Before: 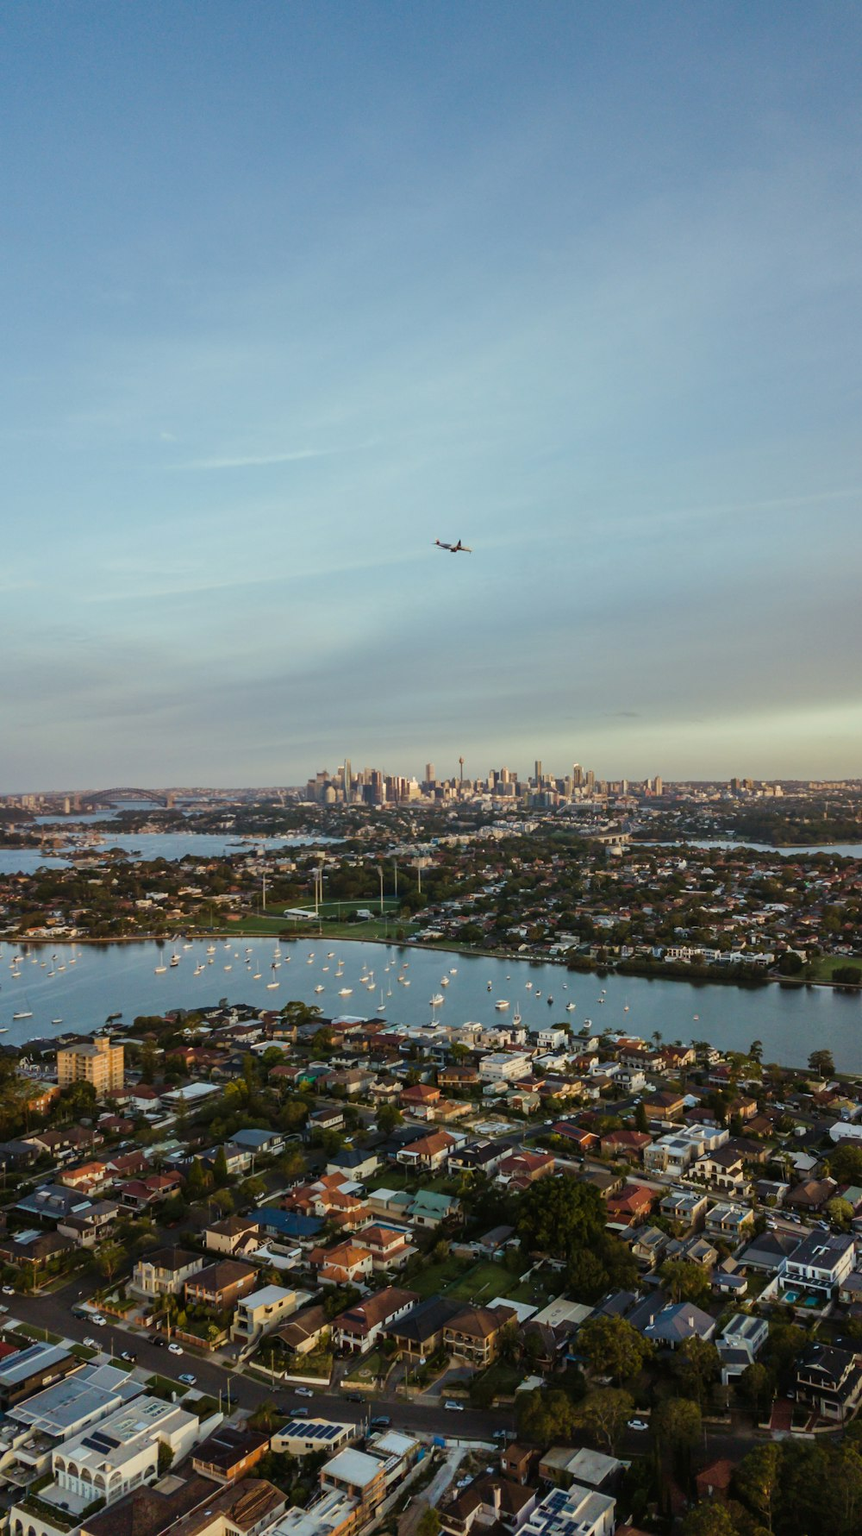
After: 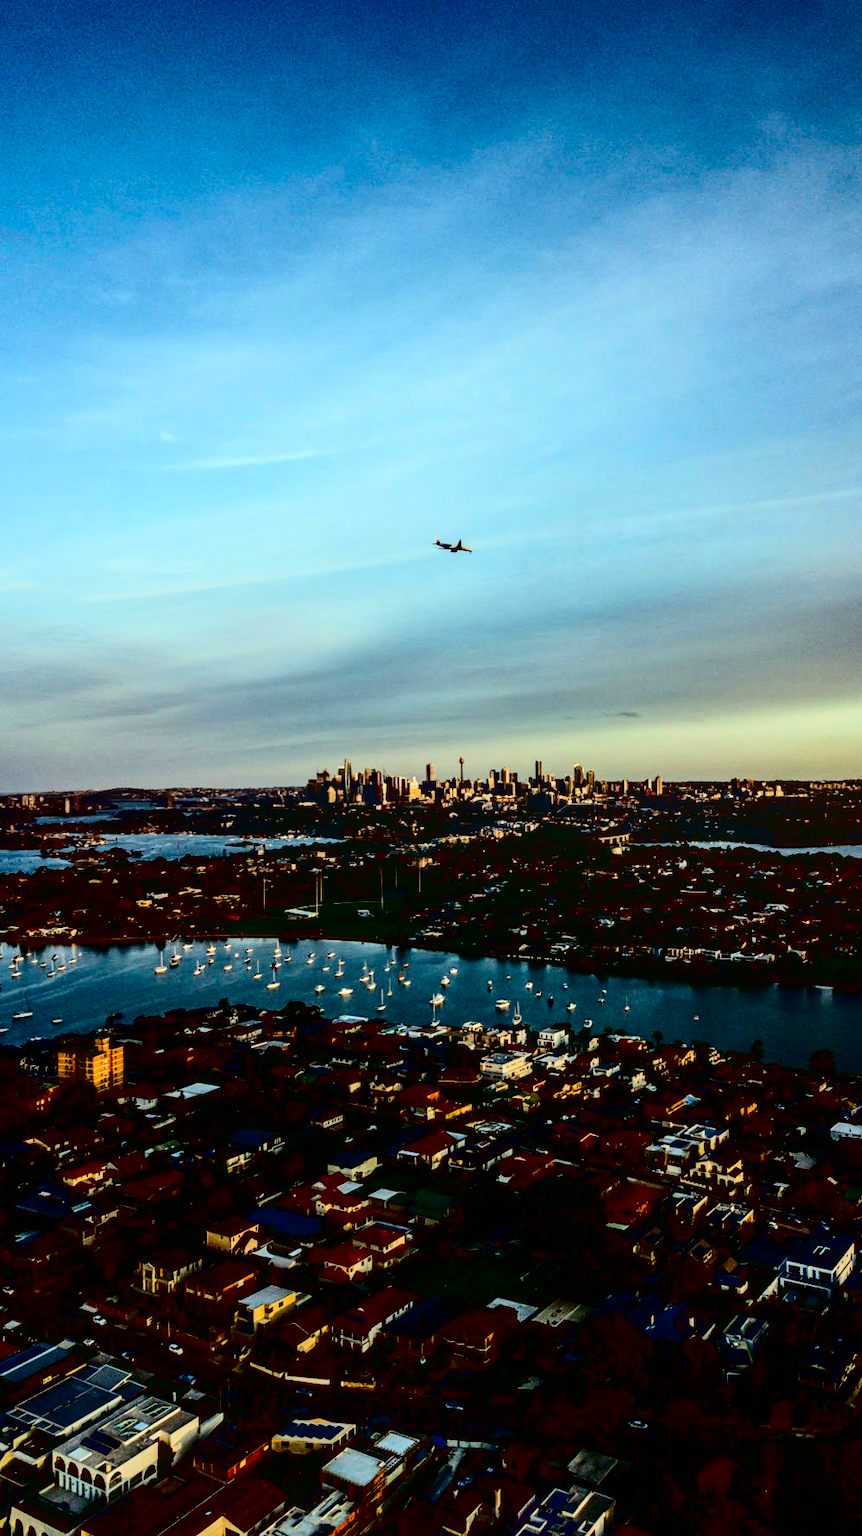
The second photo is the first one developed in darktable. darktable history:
contrast brightness saturation: contrast 0.77, brightness -1, saturation 1
local contrast: on, module defaults
